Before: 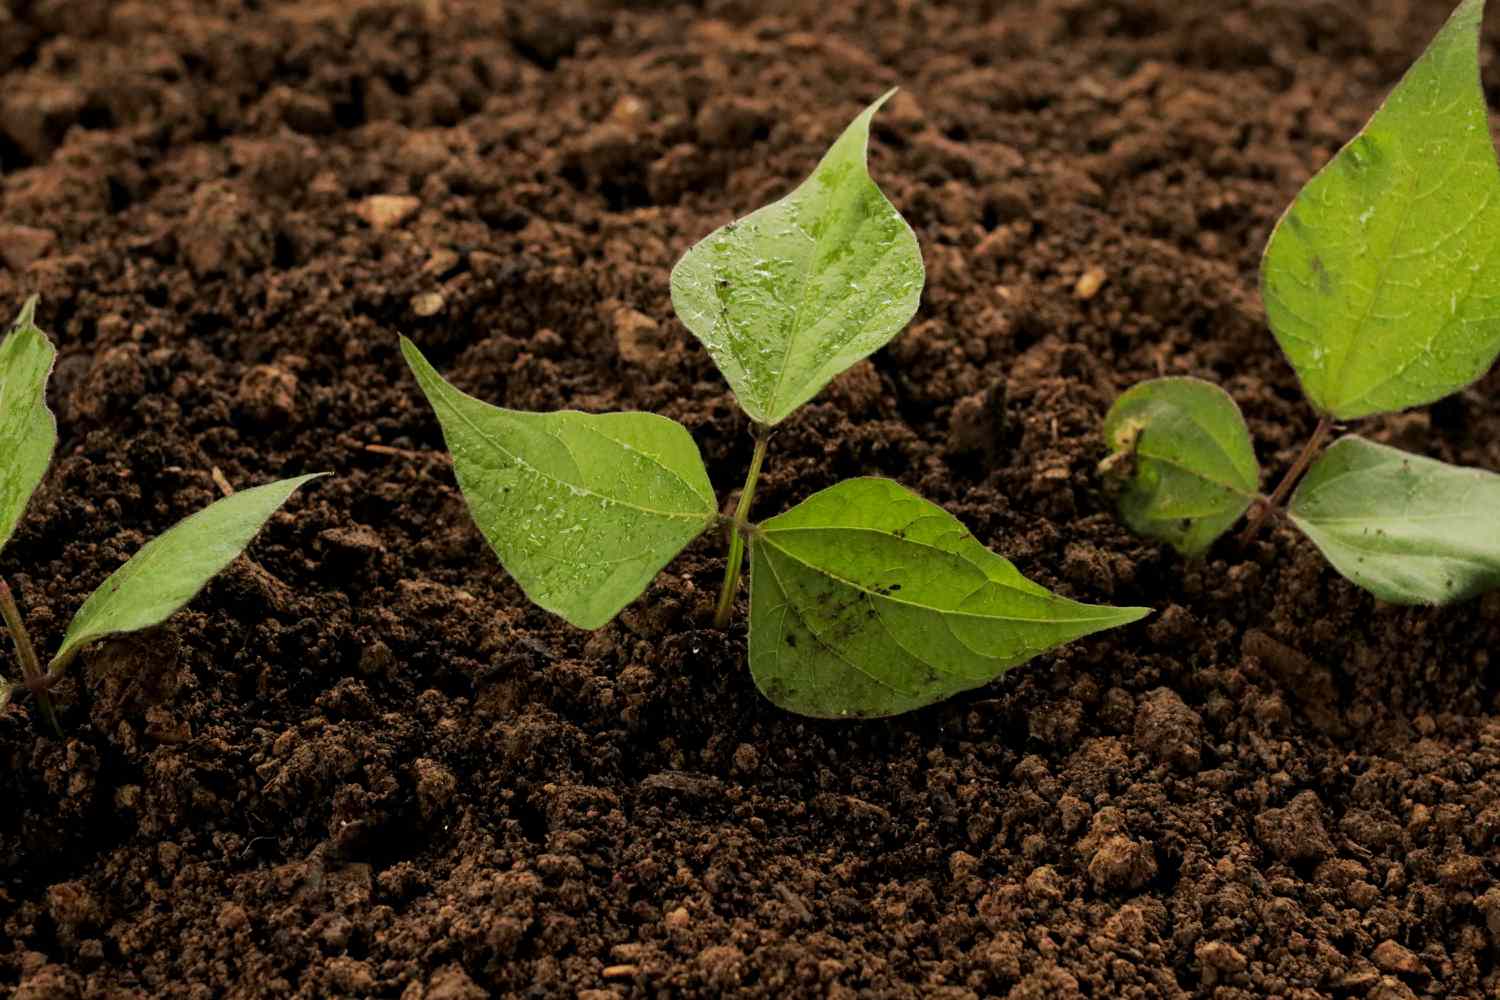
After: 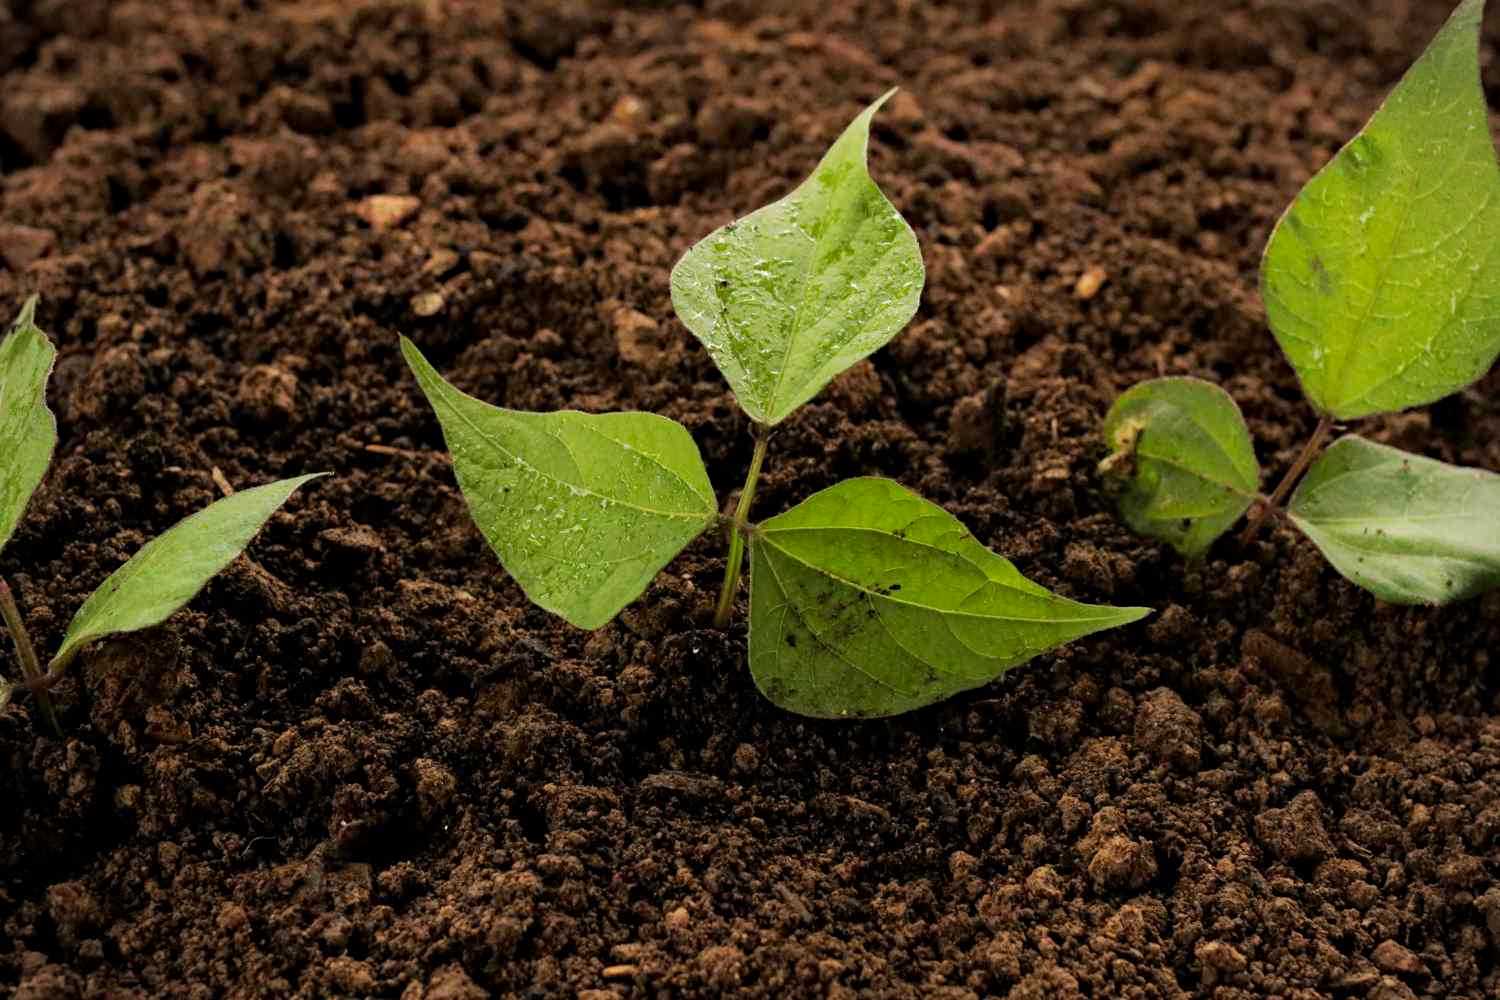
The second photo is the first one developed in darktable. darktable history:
vignetting: fall-off start 91.21%, brightness -0.464, saturation -0.304
haze removal: adaptive false
exposure: exposure 0.124 EV, compensate highlight preservation false
